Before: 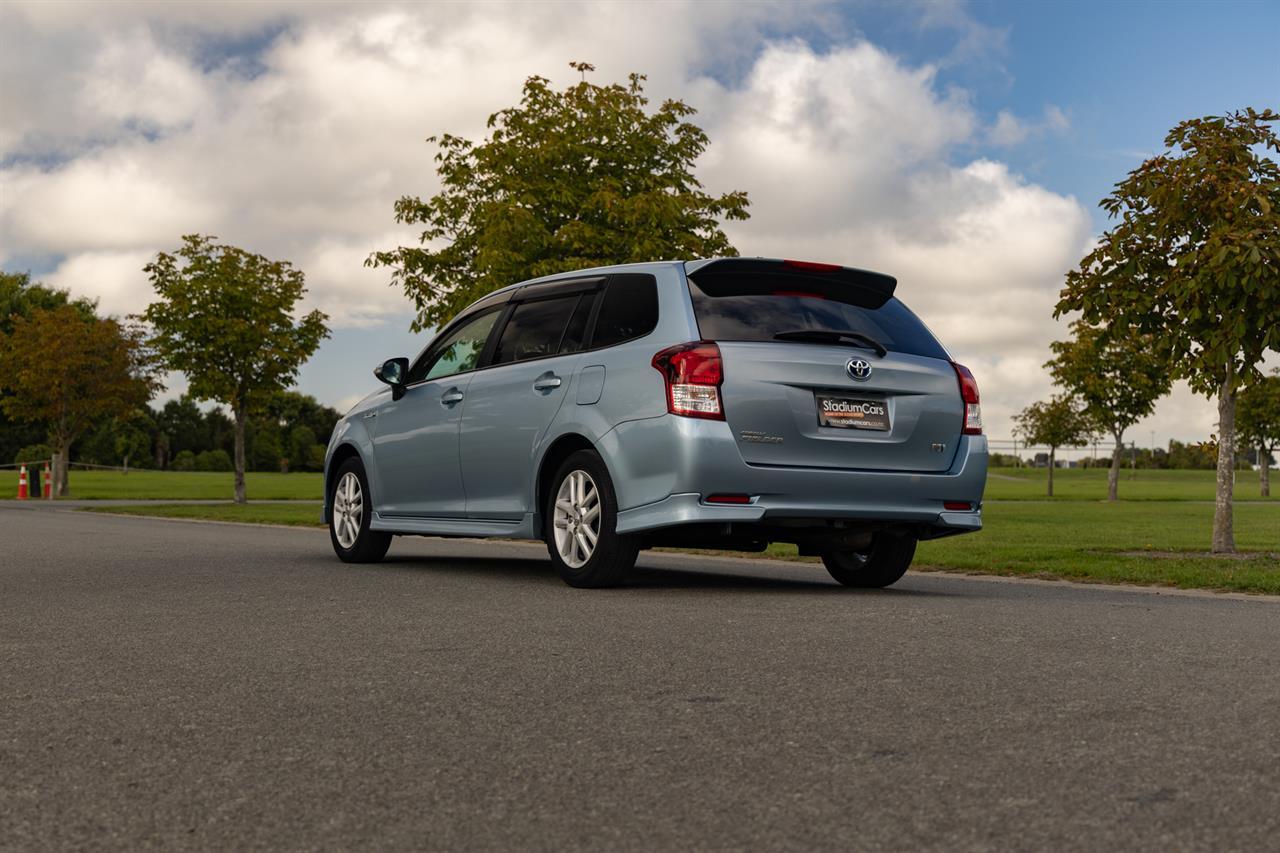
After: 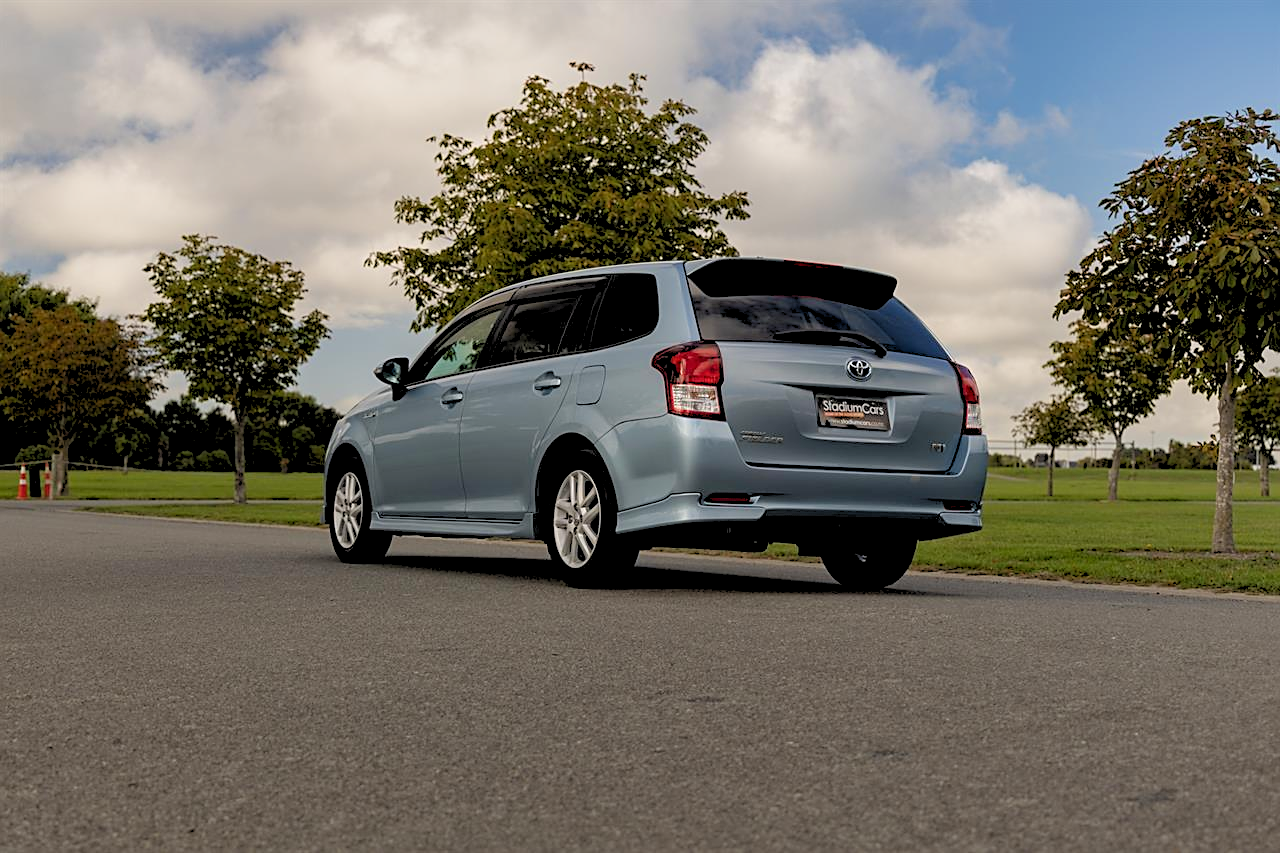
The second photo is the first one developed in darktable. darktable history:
rgb levels: preserve colors sum RGB, levels [[0.038, 0.433, 0.934], [0, 0.5, 1], [0, 0.5, 1]]
sharpen: on, module defaults
